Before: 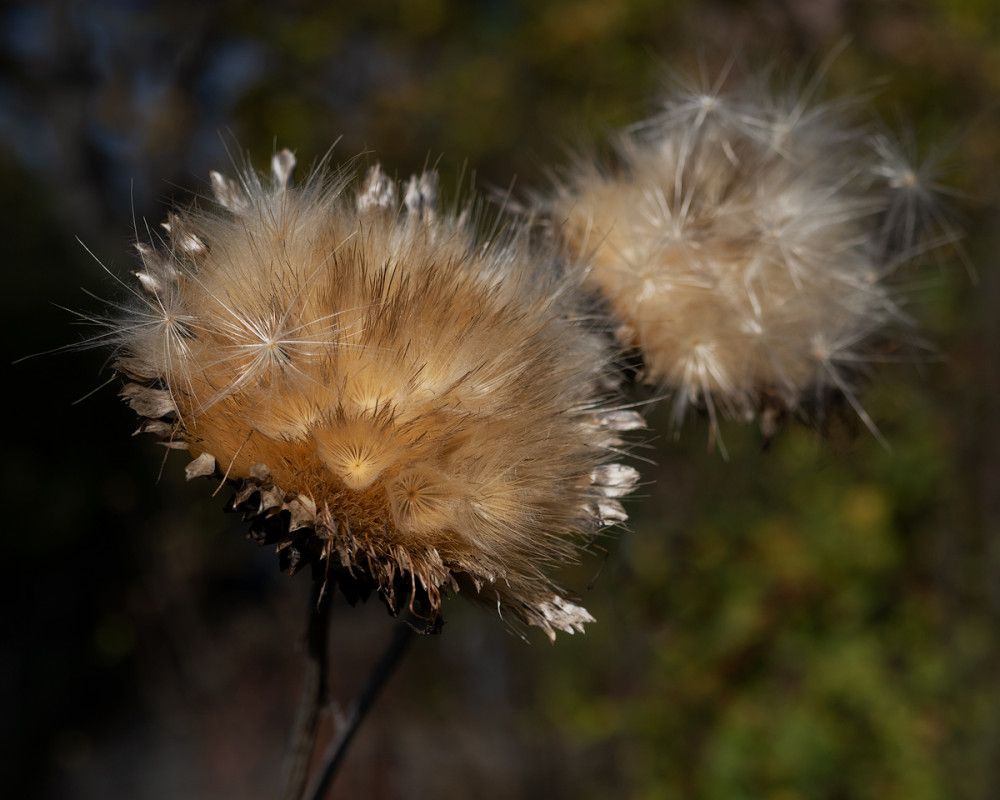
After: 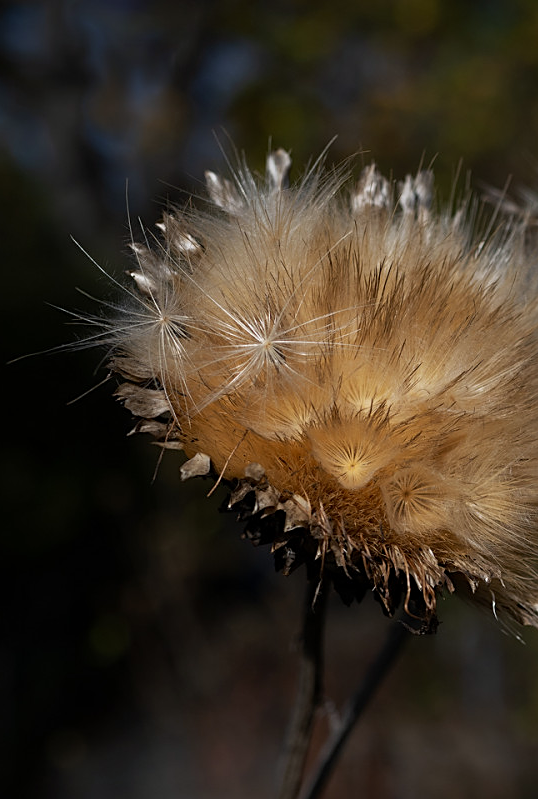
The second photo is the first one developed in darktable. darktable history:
crop: left 0.587%, right 45.588%, bottom 0.086%
white balance: red 0.982, blue 1.018
sharpen: on, module defaults
